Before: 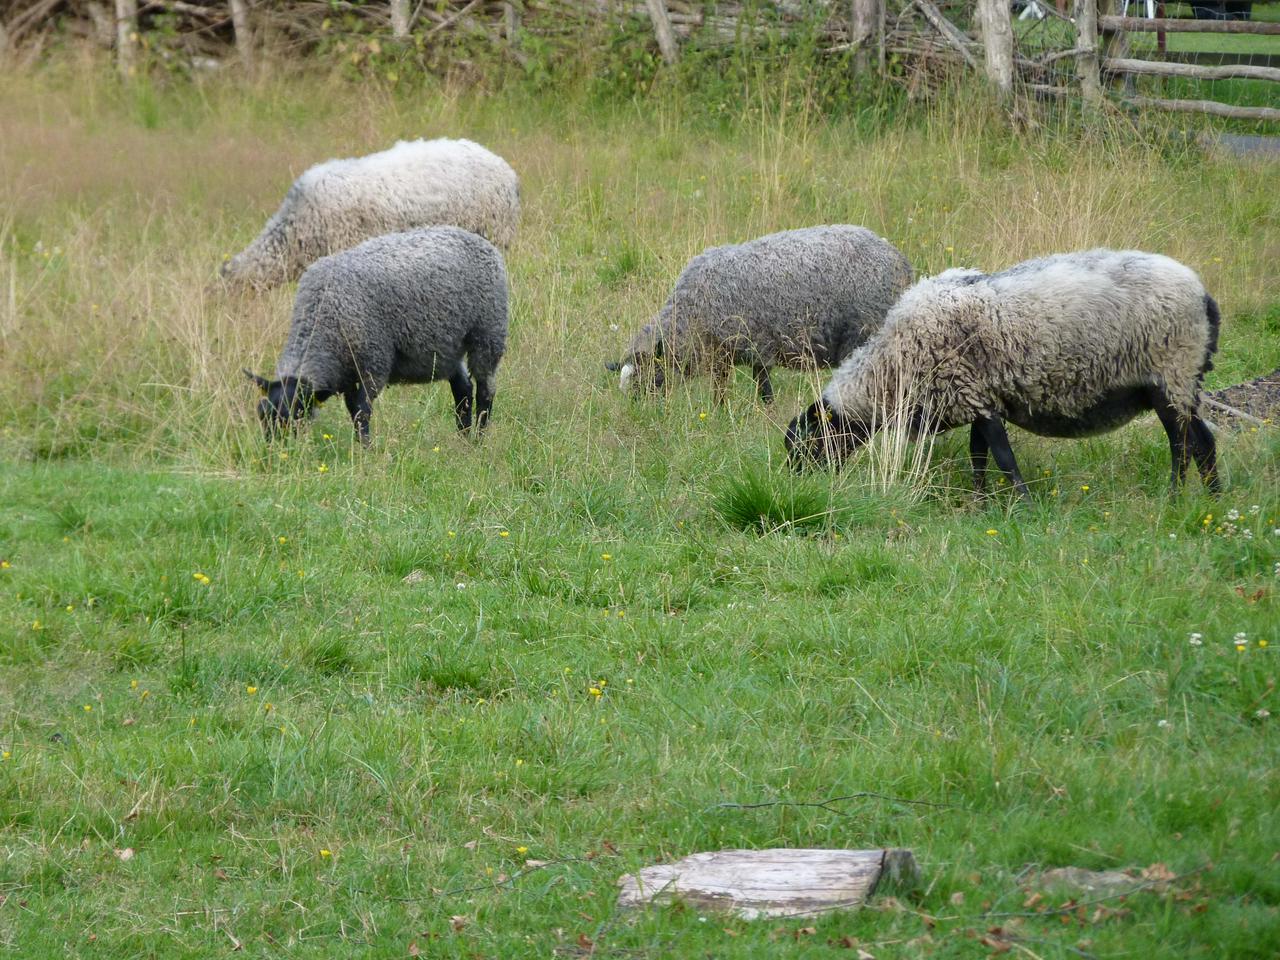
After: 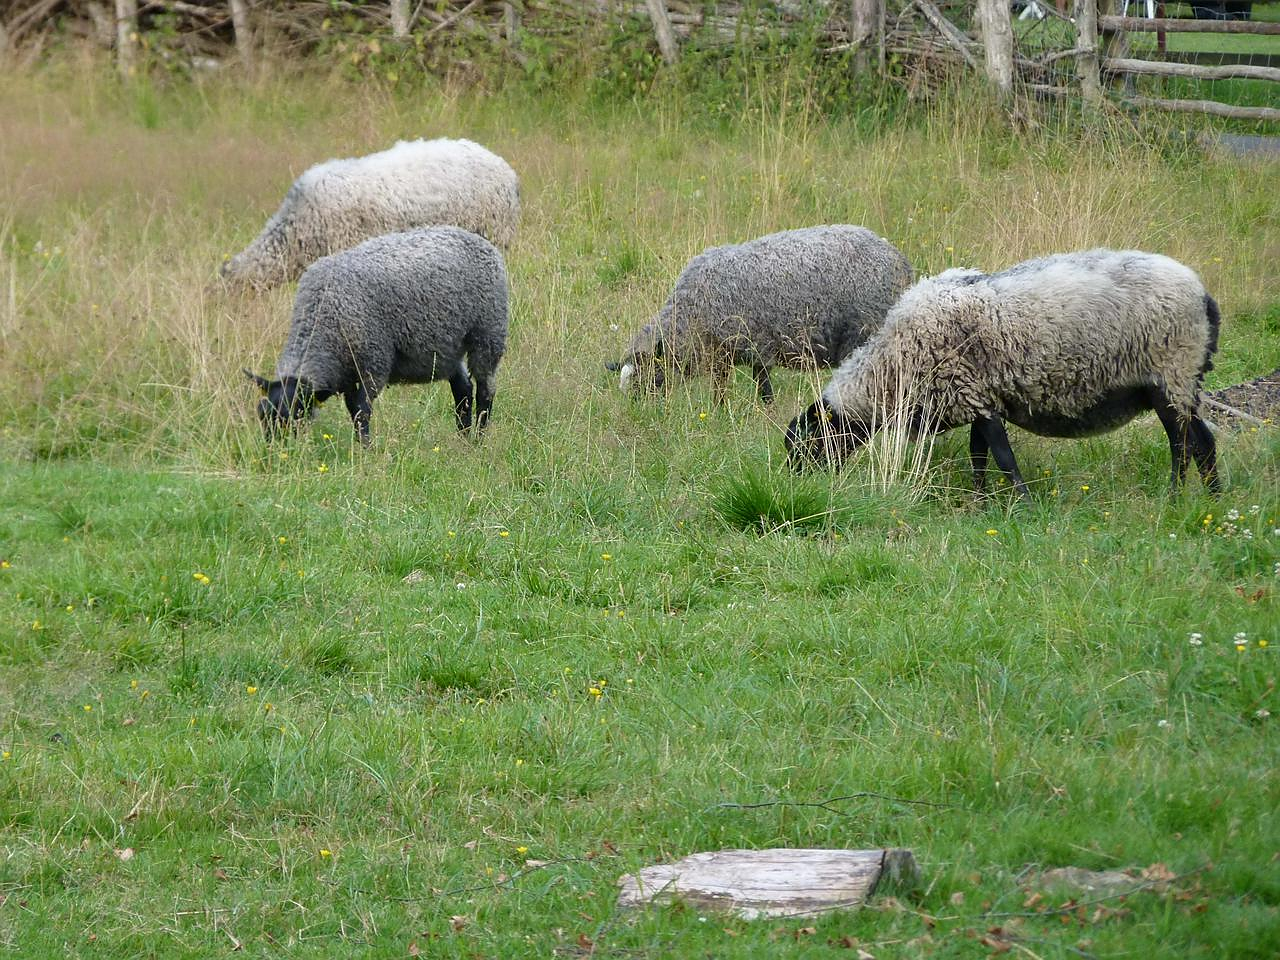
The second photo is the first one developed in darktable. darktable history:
exposure: compensate highlight preservation false
sharpen: radius 0.978, amount 0.615
